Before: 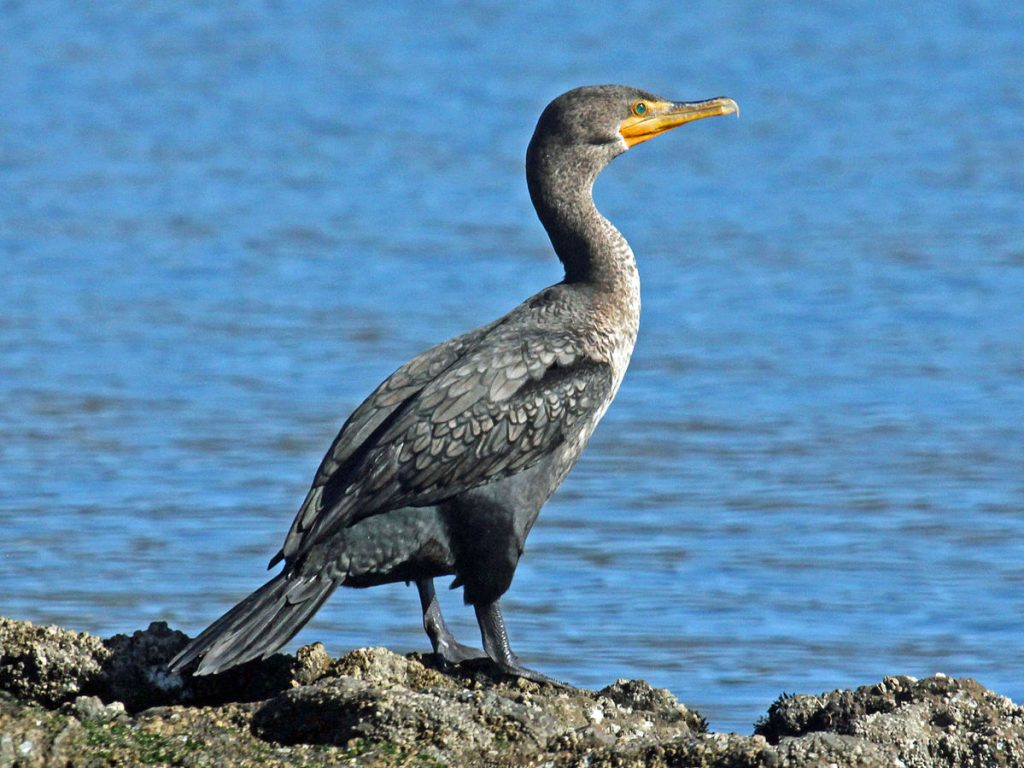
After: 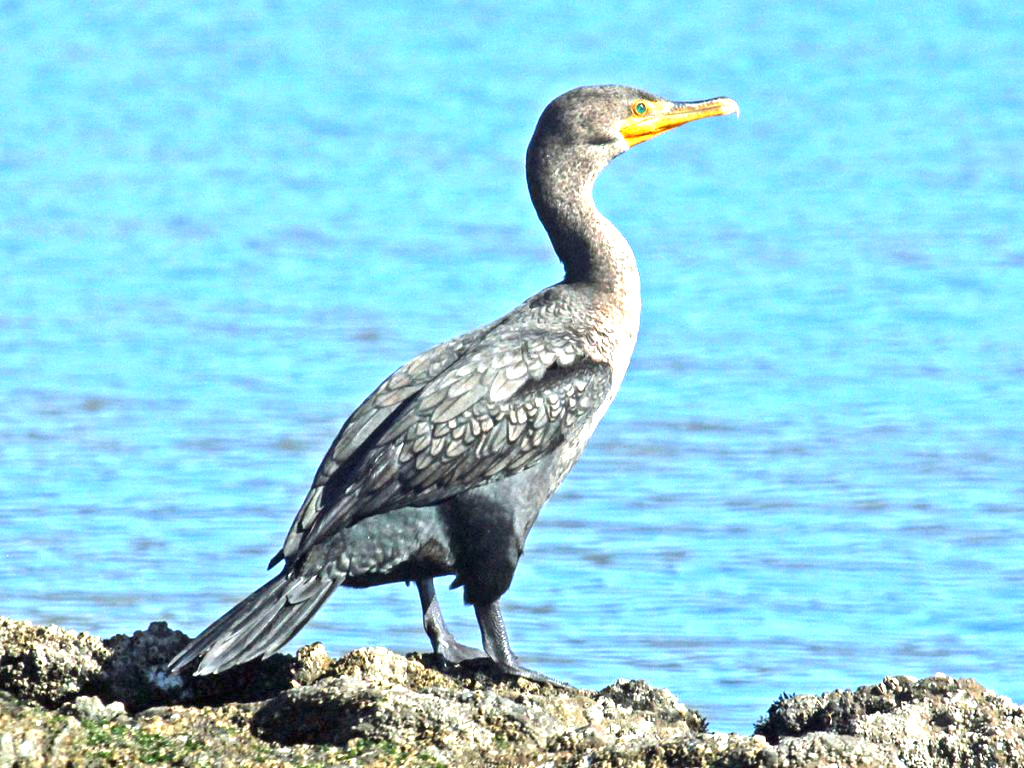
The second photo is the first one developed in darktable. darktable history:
exposure: black level correction 0, exposure 1.411 EV, compensate highlight preservation false
